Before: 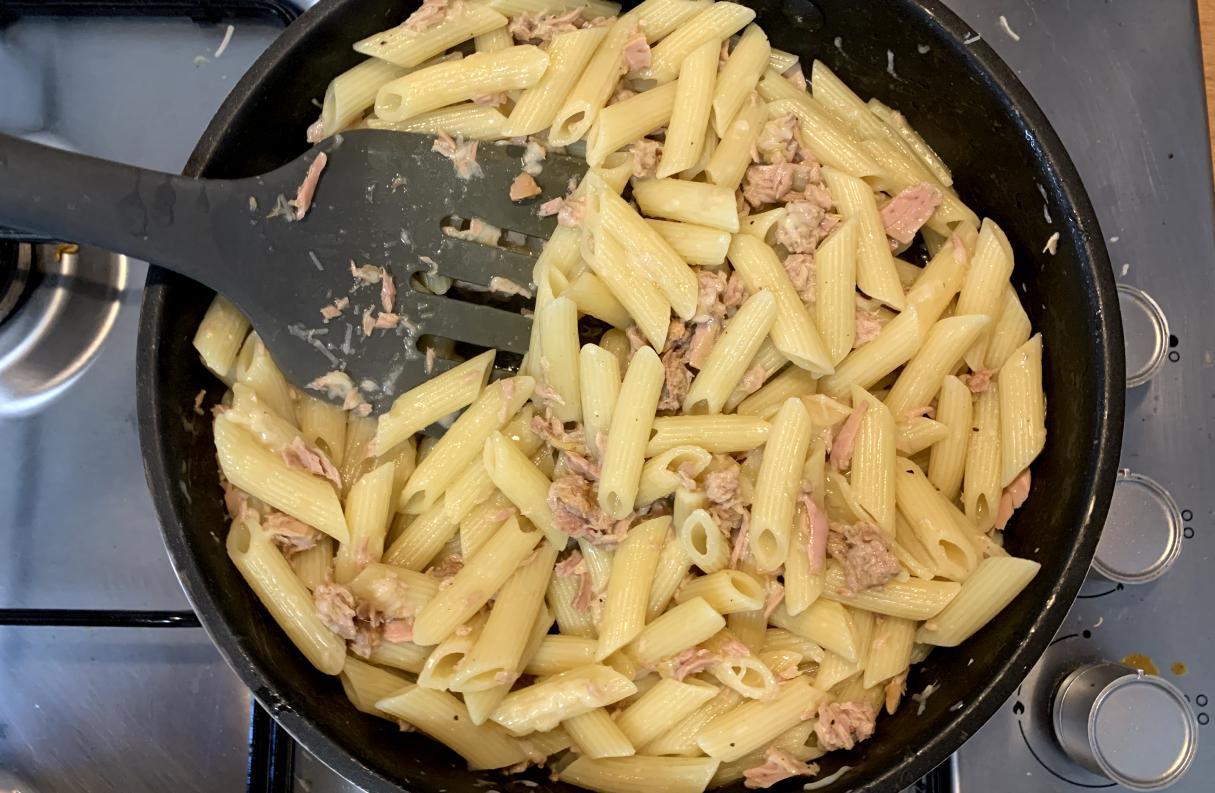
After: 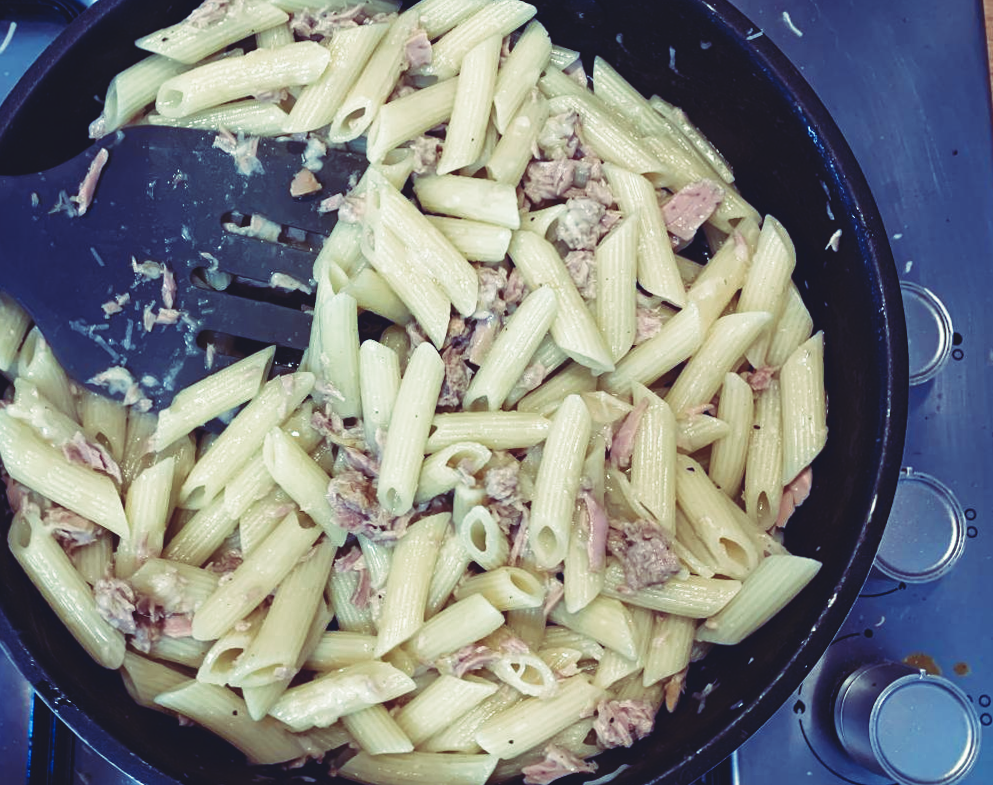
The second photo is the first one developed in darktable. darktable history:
rotate and perspective: rotation 0.192°, lens shift (horizontal) -0.015, crop left 0.005, crop right 0.996, crop top 0.006, crop bottom 0.99
contrast brightness saturation: contrast 0.07, brightness -0.13, saturation 0.06
crop: left 17.582%, bottom 0.031%
filmic rgb: middle gray luminance 12.74%, black relative exposure -10.13 EV, white relative exposure 3.47 EV, threshold 6 EV, target black luminance 0%, hardness 5.74, latitude 44.69%, contrast 1.221, highlights saturation mix 5%, shadows ↔ highlights balance 26.78%, add noise in highlights 0, preserve chrominance no, color science v3 (2019), use custom middle-gray values true, iterations of high-quality reconstruction 0, contrast in highlights soft, enable highlight reconstruction true
rgb curve: curves: ch0 [(0, 0.186) (0.314, 0.284) (0.576, 0.466) (0.805, 0.691) (0.936, 0.886)]; ch1 [(0, 0.186) (0.314, 0.284) (0.581, 0.534) (0.771, 0.746) (0.936, 0.958)]; ch2 [(0, 0.216) (0.275, 0.39) (1, 1)], mode RGB, independent channels, compensate middle gray true, preserve colors none
